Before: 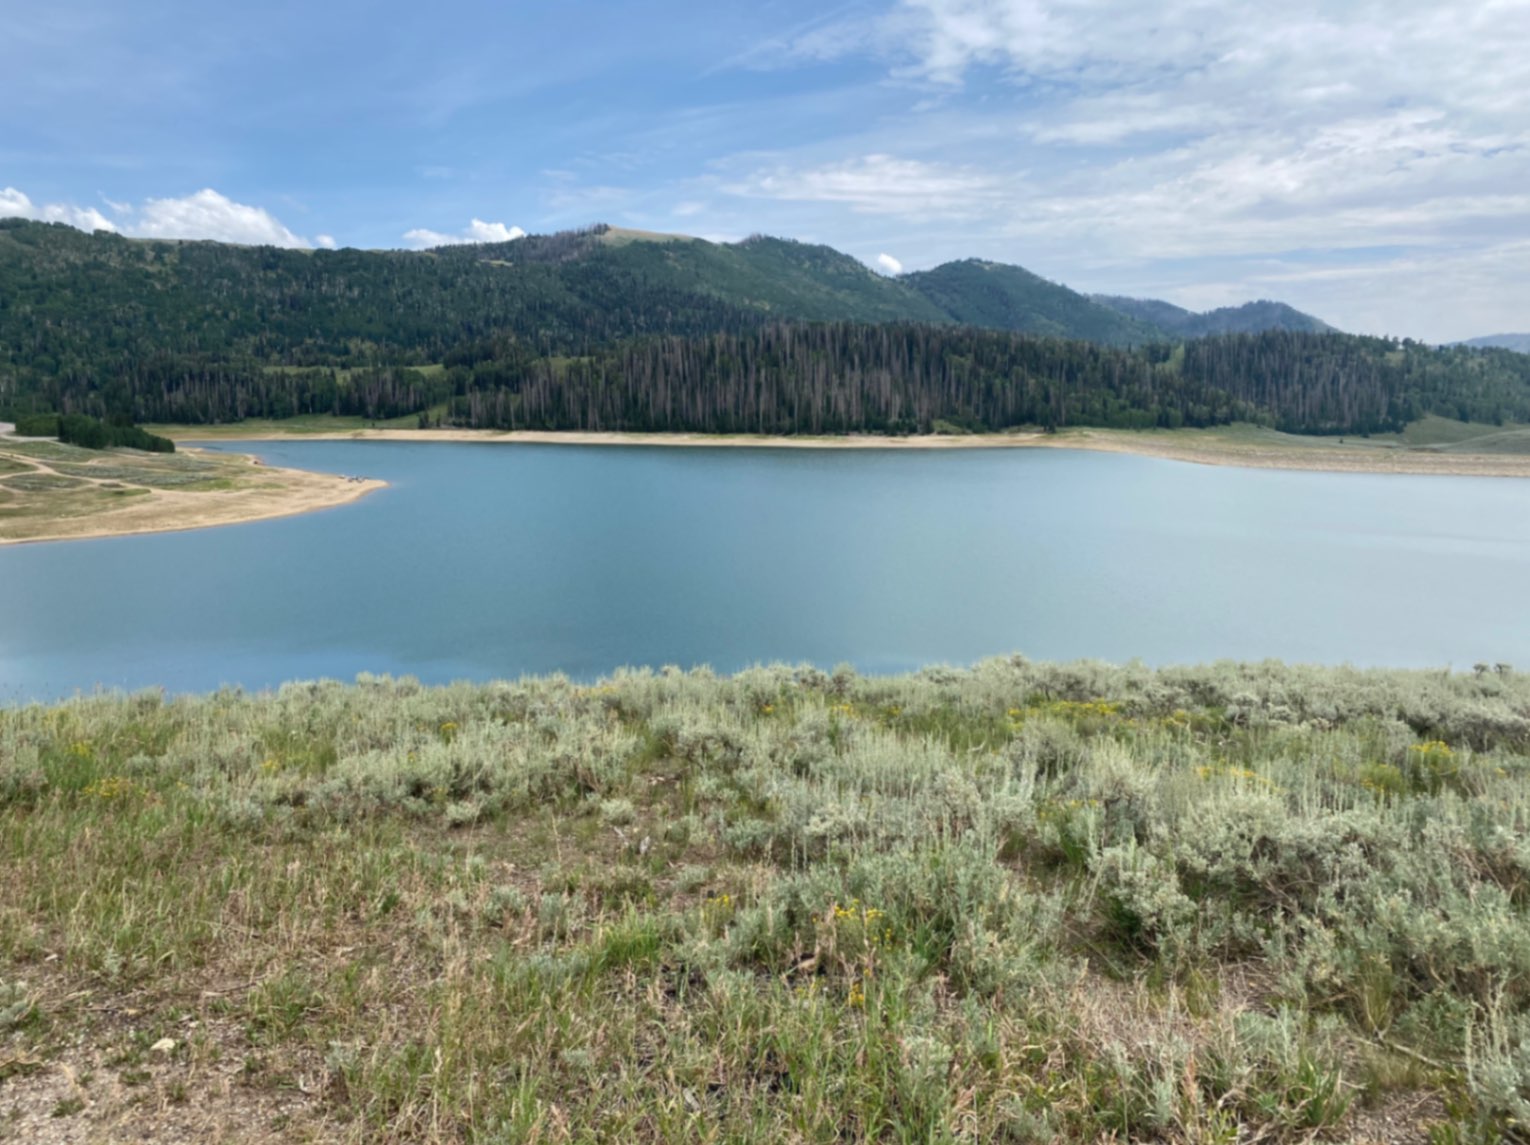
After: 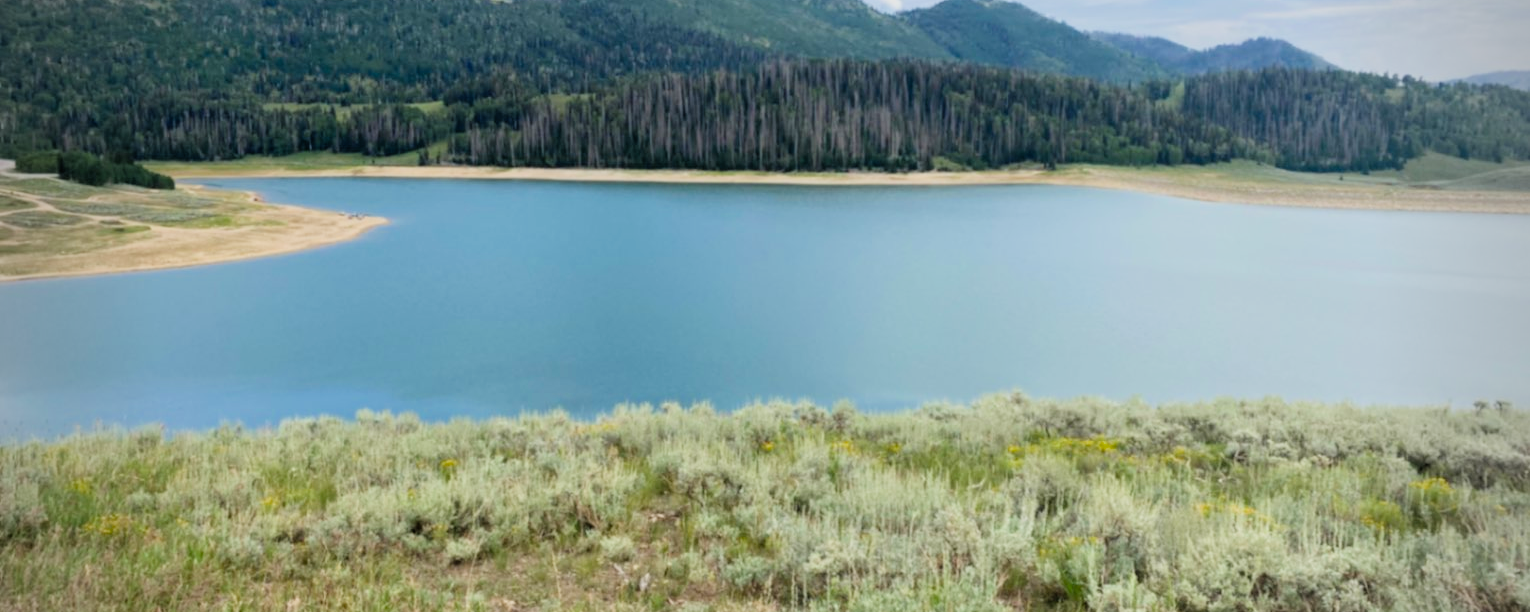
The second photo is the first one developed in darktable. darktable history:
vignetting: on, module defaults
exposure: black level correction 0, exposure 0.5 EV, compensate highlight preservation false
crop and rotate: top 23.043%, bottom 23.437%
filmic rgb: black relative exposure -7.75 EV, white relative exposure 4.4 EV, threshold 3 EV, hardness 3.76, latitude 38.11%, contrast 0.966, highlights saturation mix 10%, shadows ↔ highlights balance 4.59%, color science v4 (2020), enable highlight reconstruction true
